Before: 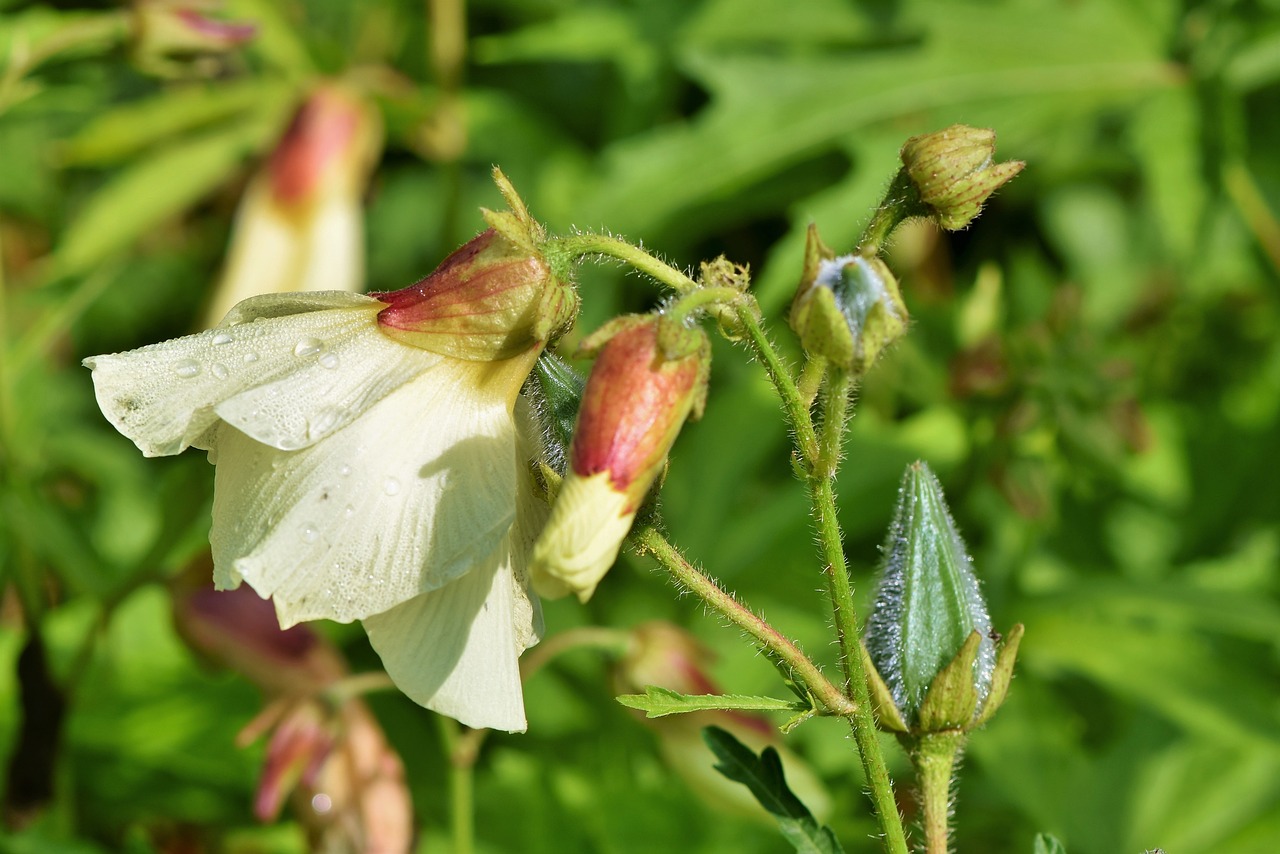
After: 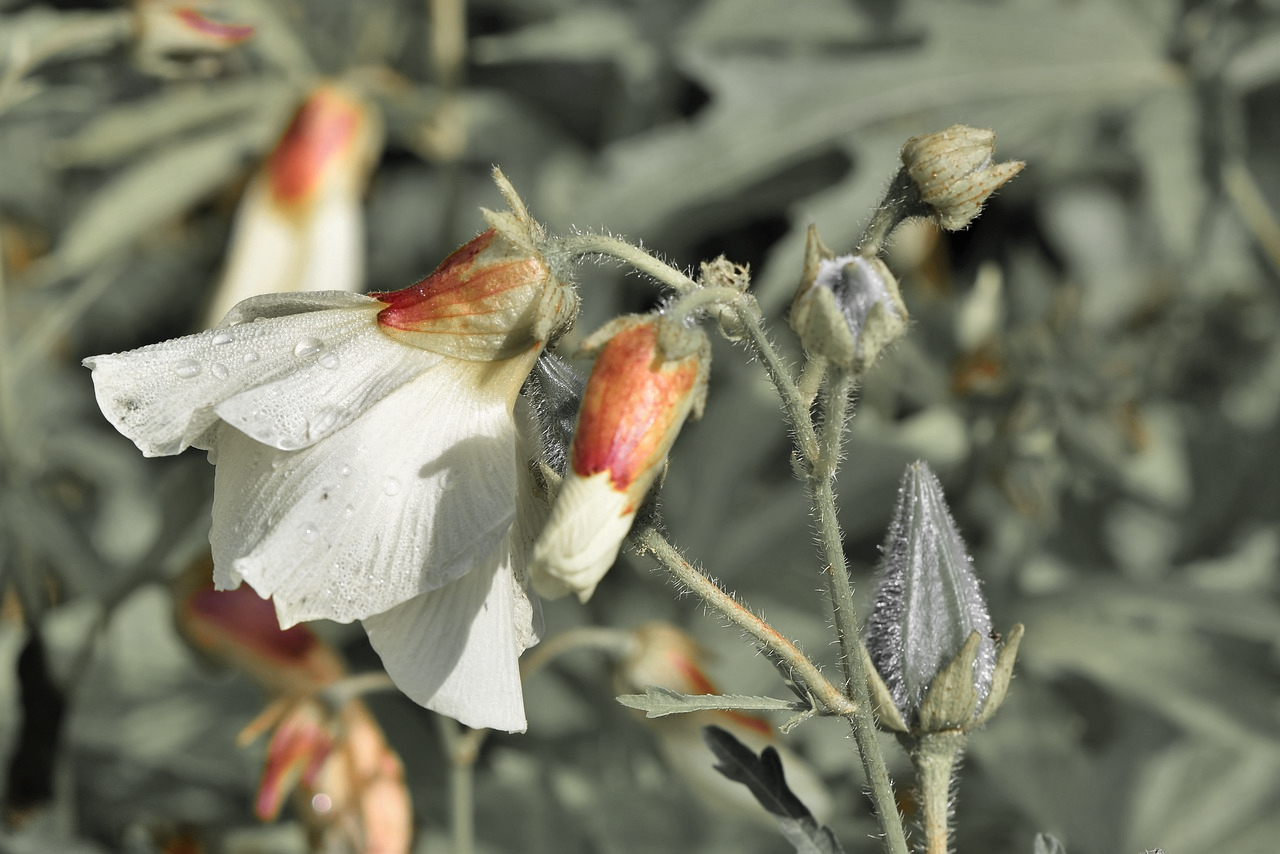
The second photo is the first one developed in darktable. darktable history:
shadows and highlights: shadows 60.03, highlights color adjustment 41.37%, soften with gaussian
color zones: curves: ch0 [(0, 0.447) (0.184, 0.543) (0.323, 0.476) (0.429, 0.445) (0.571, 0.443) (0.714, 0.451) (0.857, 0.452) (1, 0.447)]; ch1 [(0, 0.464) (0.176, 0.46) (0.287, 0.177) (0.429, 0.002) (0.571, 0) (0.714, 0) (0.857, 0) (1, 0.464)]
